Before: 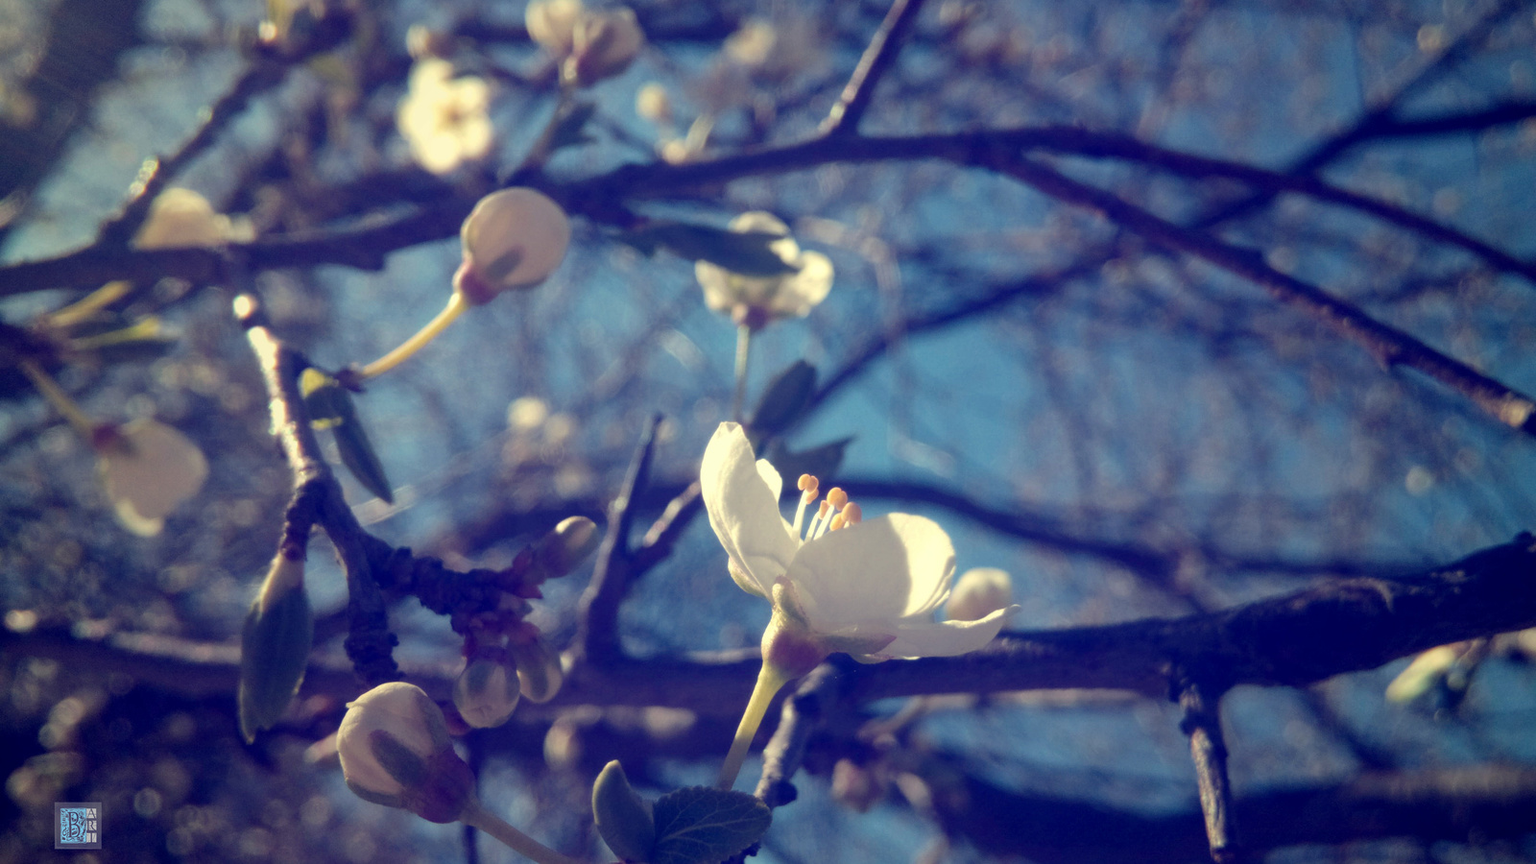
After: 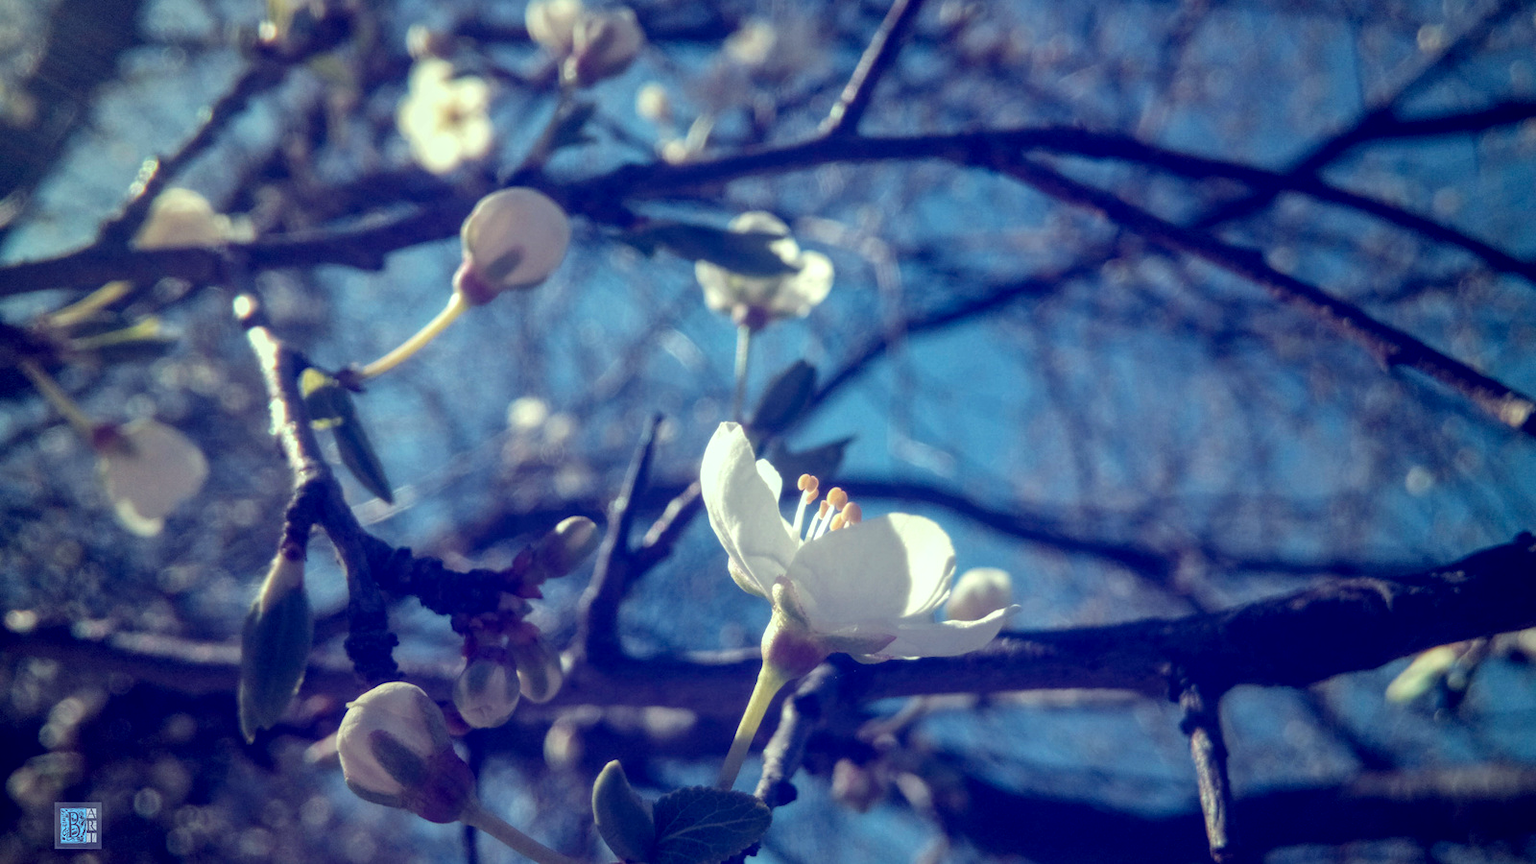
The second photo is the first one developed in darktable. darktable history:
local contrast: detail 130%
color calibration: illuminant F (fluorescent), F source F9 (Cool White Deluxe 4150 K) – high CRI, x 0.374, y 0.373, temperature 4158.34 K
